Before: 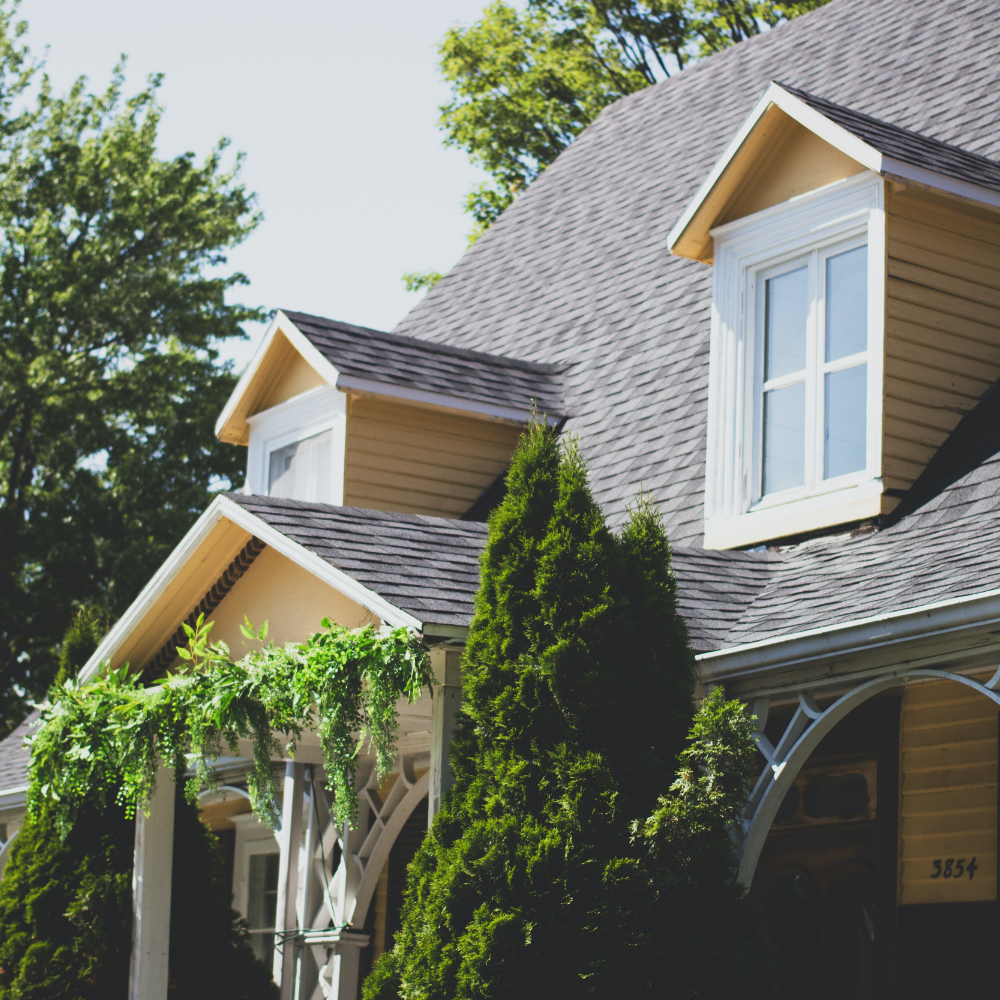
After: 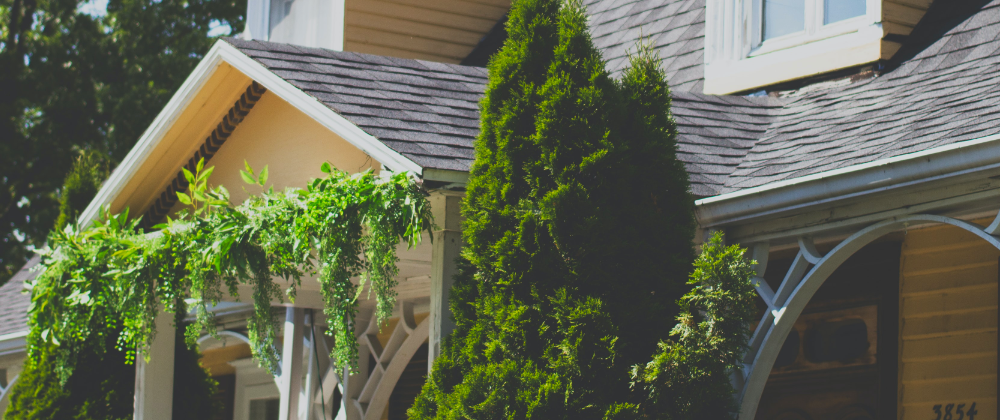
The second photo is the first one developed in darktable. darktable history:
crop: top 45.551%, bottom 12.262%
lowpass: radius 0.1, contrast 0.85, saturation 1.1, unbound 0
